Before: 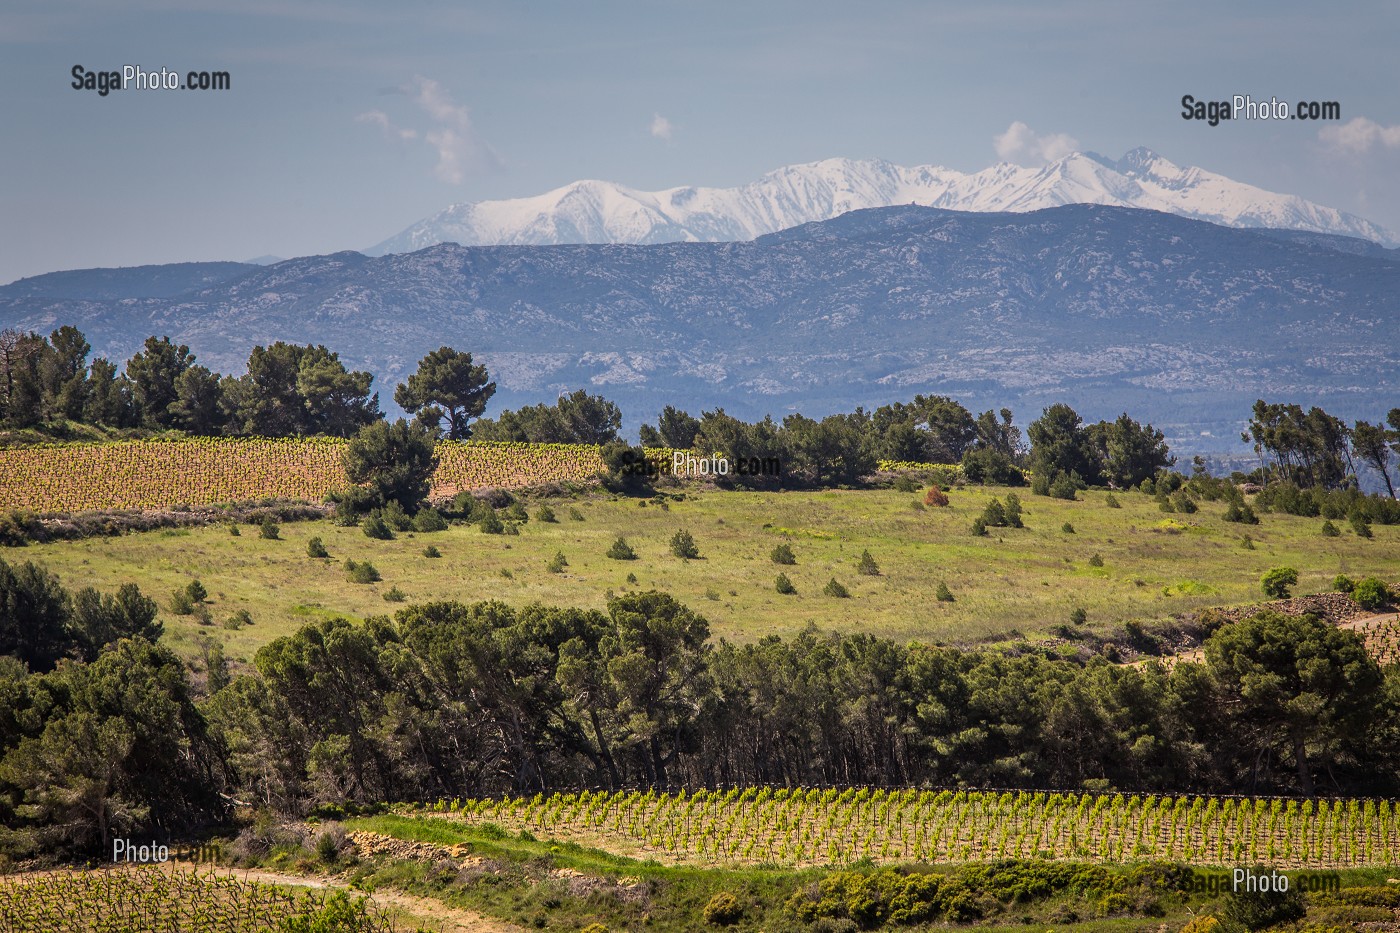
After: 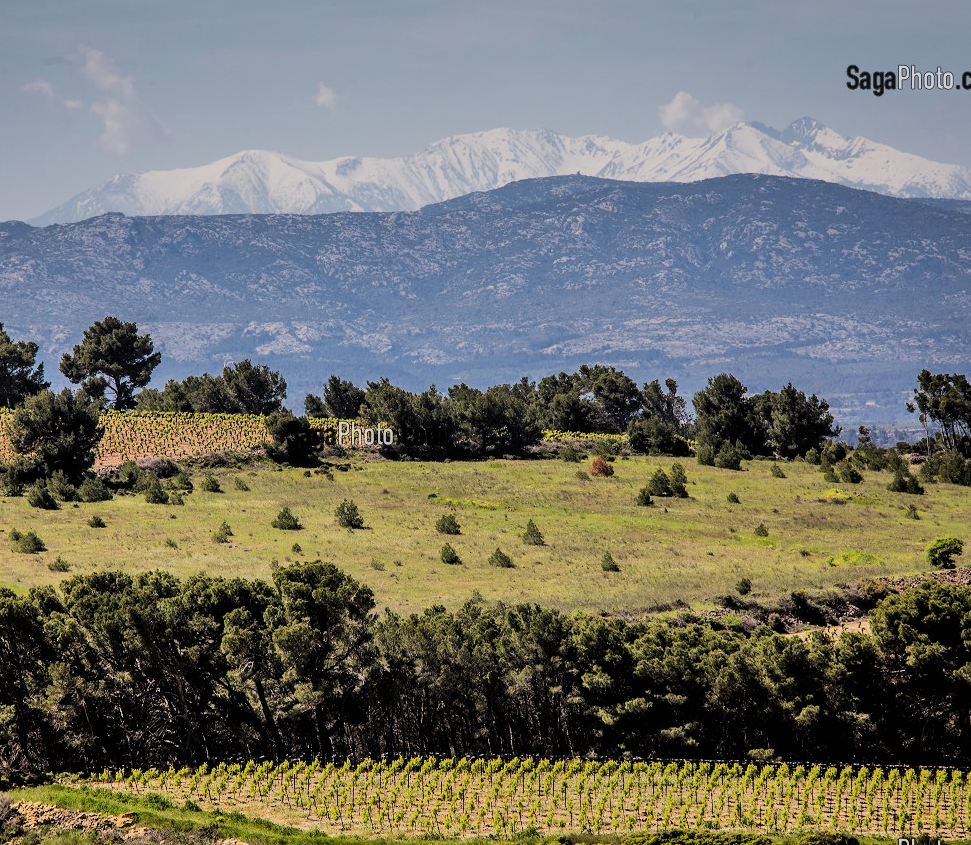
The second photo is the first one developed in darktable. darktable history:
shadows and highlights: soften with gaussian
crop and rotate: left 23.97%, top 3.366%, right 6.611%, bottom 5.971%
filmic rgb: black relative exposure -5.11 EV, white relative exposure 4 EV, hardness 2.9, contrast 1.297, highlights saturation mix -31.49%
